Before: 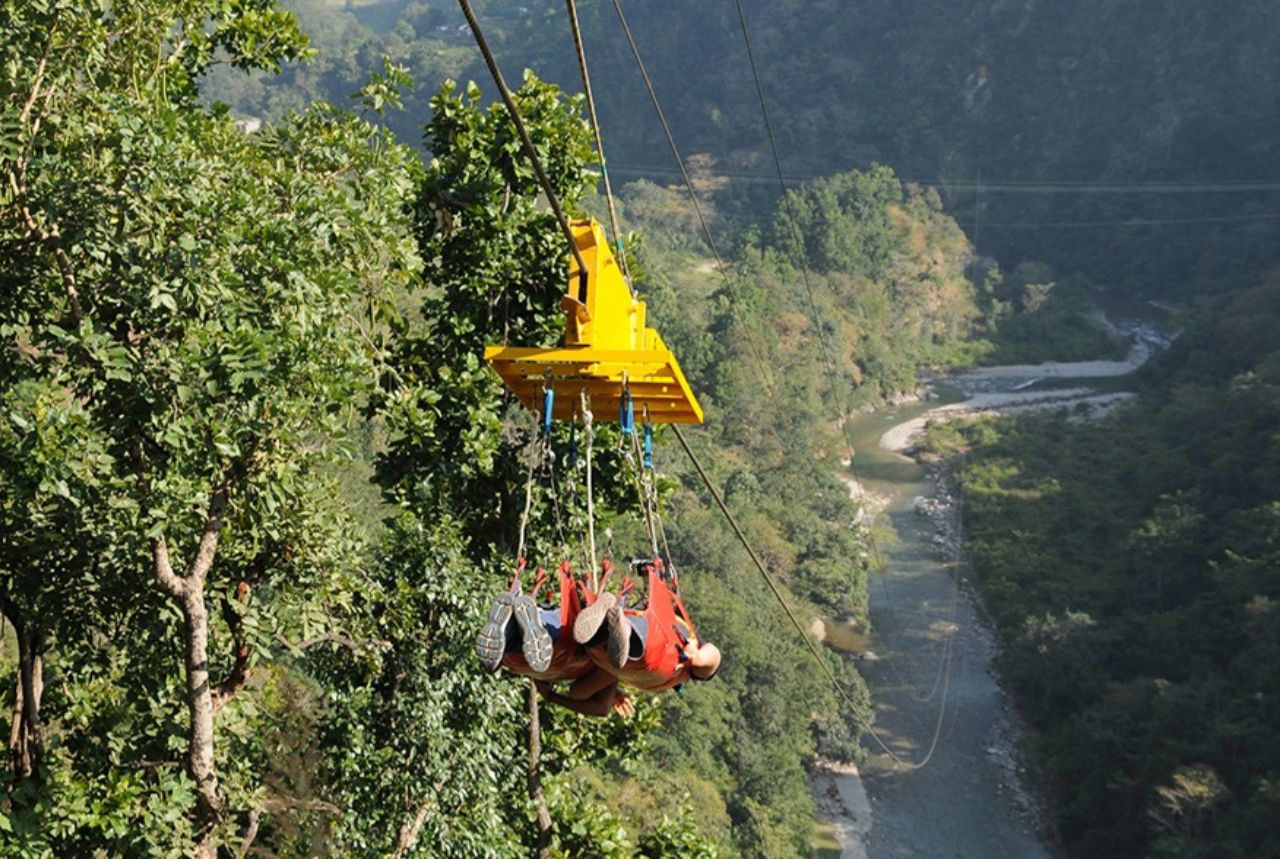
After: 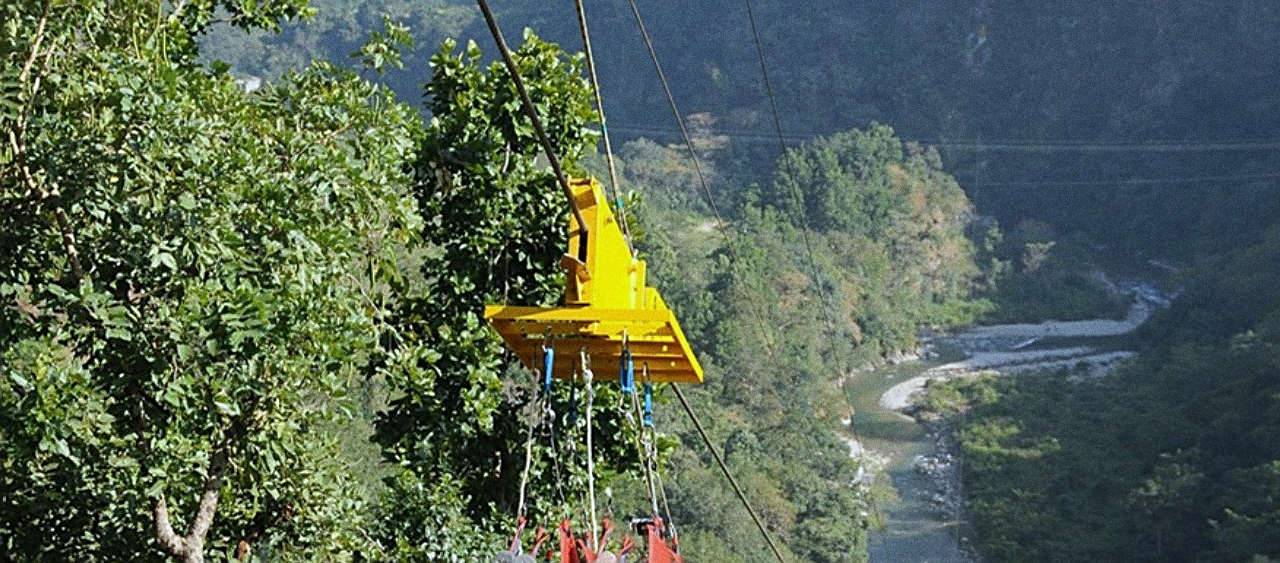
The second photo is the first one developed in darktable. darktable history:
sharpen: on, module defaults
grain: coarseness 9.61 ISO, strength 35.62%
crop and rotate: top 4.848%, bottom 29.503%
white balance: red 0.924, blue 1.095
